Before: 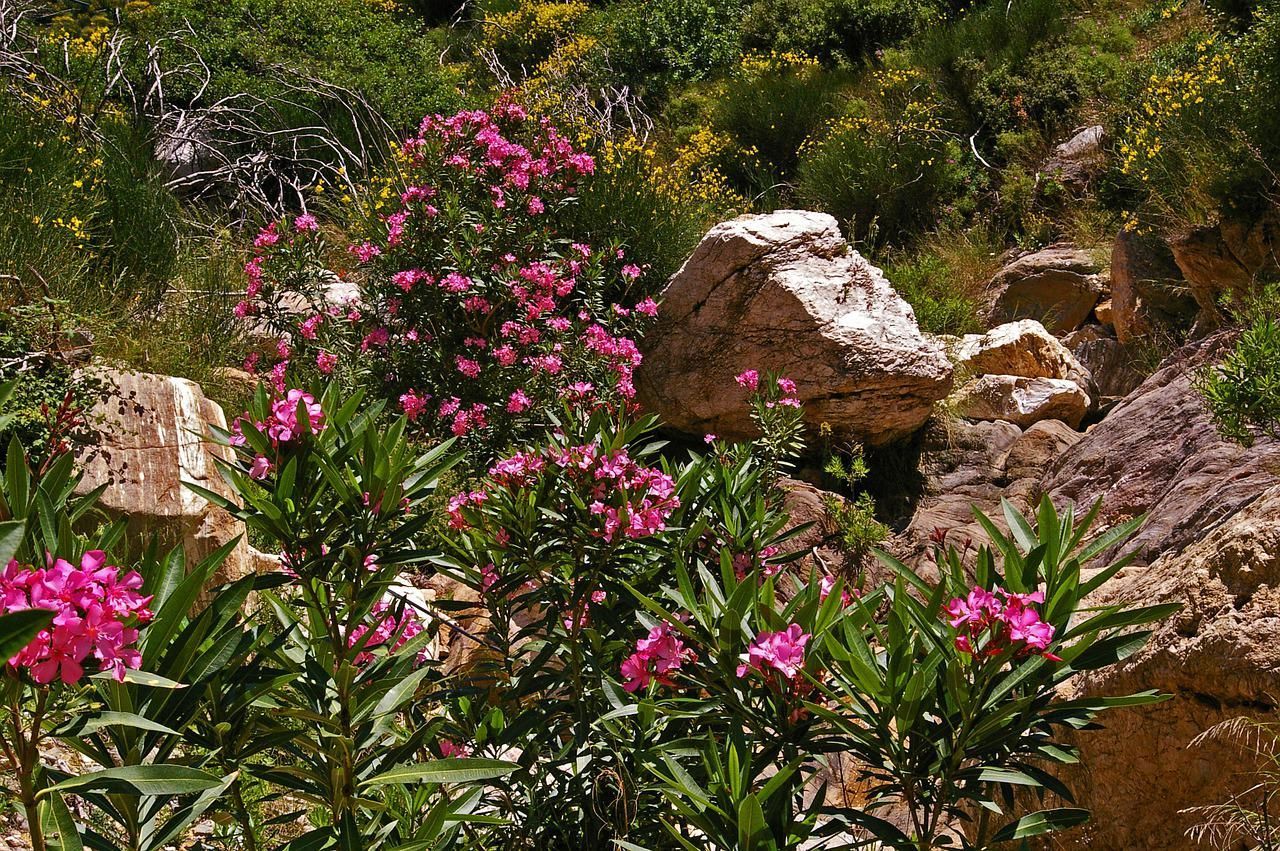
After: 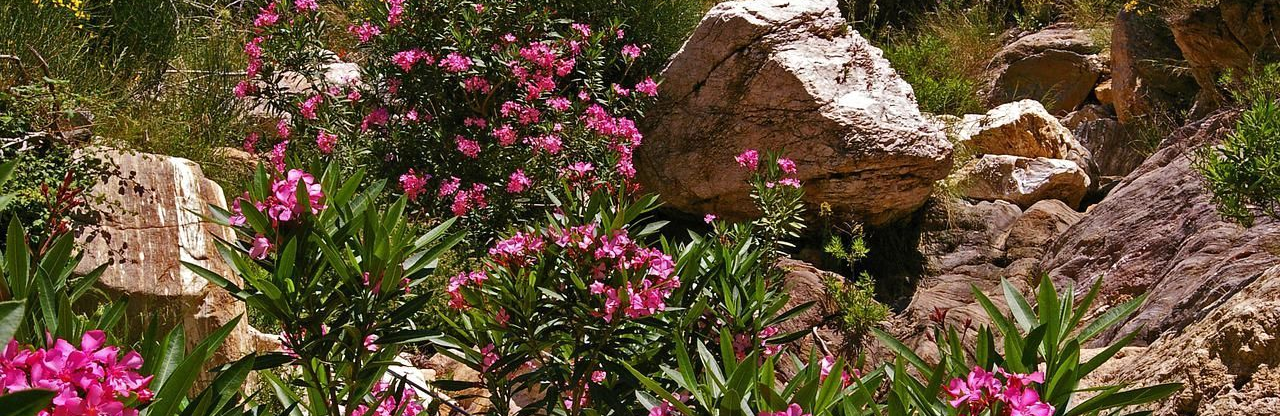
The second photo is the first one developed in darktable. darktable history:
tone equalizer: on, module defaults
crop and rotate: top 25.866%, bottom 25.194%
